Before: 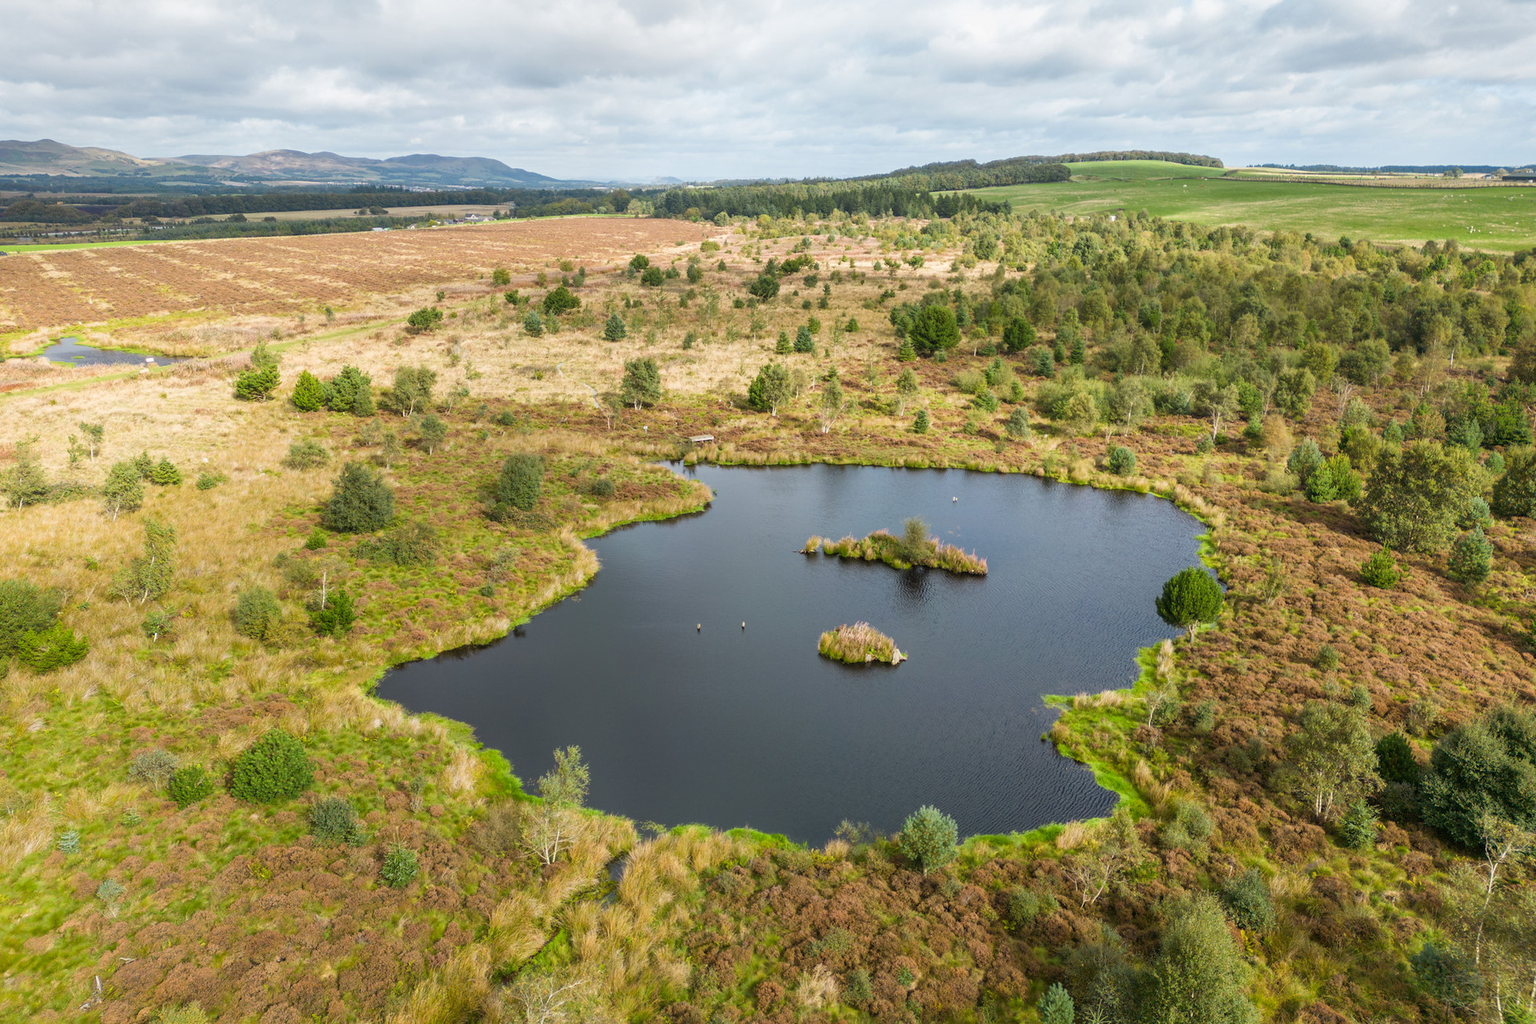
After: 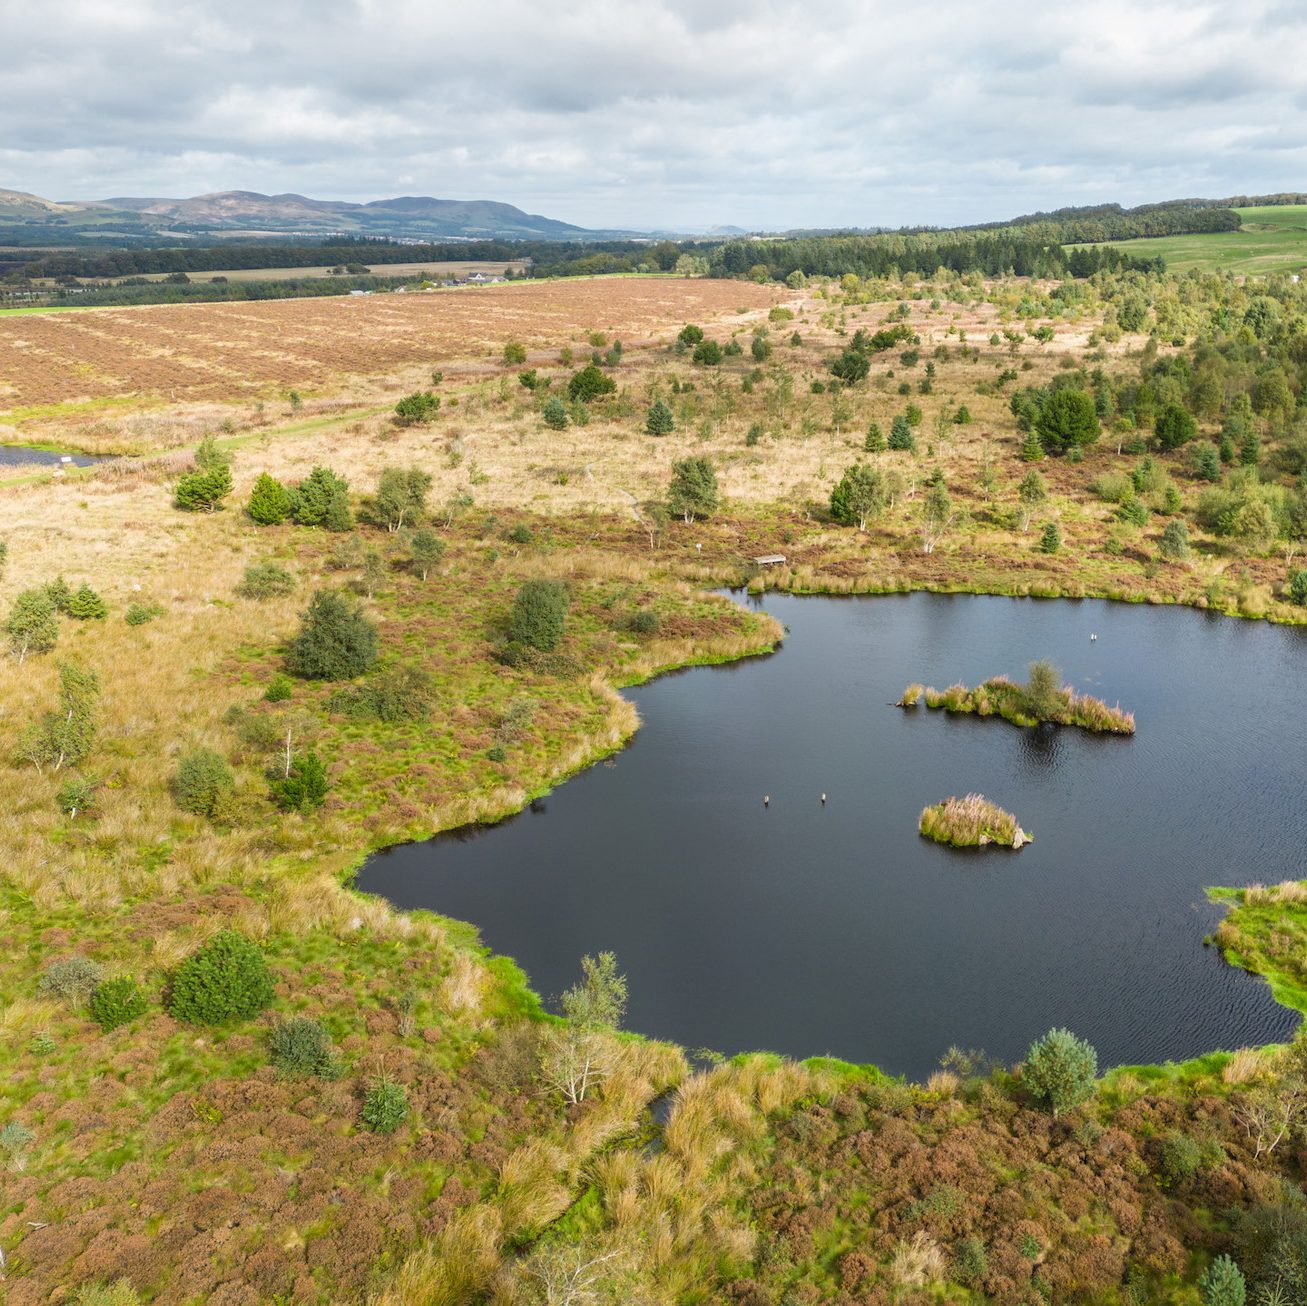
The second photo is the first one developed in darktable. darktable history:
crop and rotate: left 6.396%, right 26.889%
